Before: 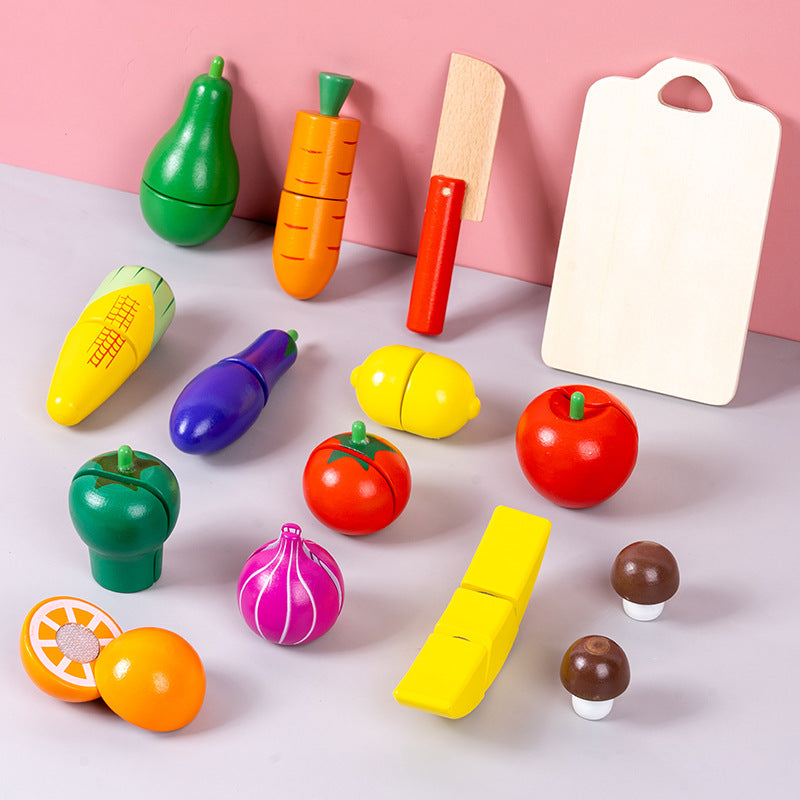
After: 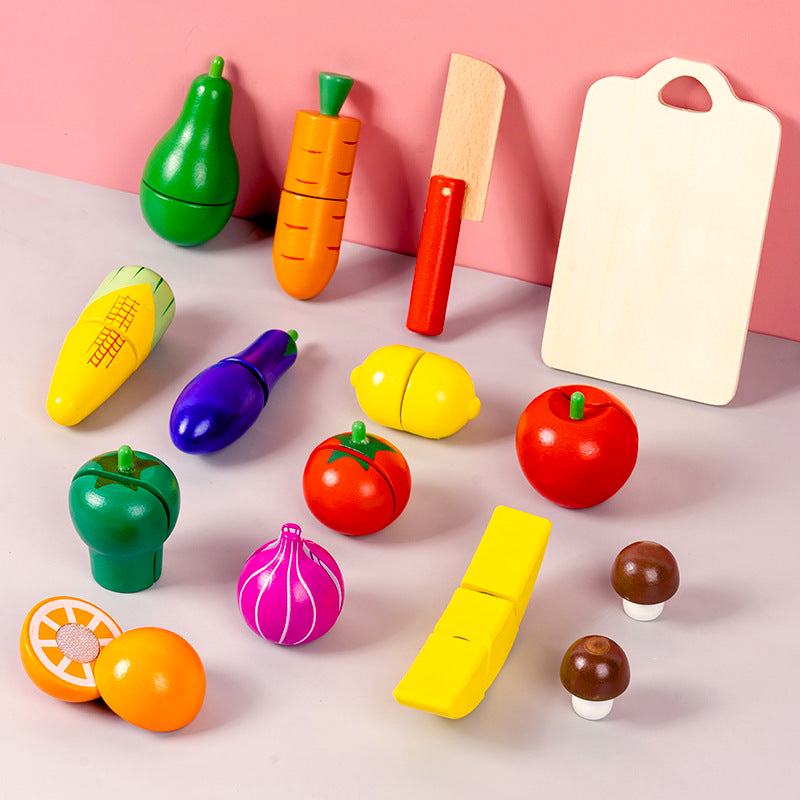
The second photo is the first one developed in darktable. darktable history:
tone equalizer: on, module defaults
color balance rgb: shadows lift › chroma 3%, shadows lift › hue 240.84°, highlights gain › chroma 3%, highlights gain › hue 73.2°, global offset › luminance -0.5%, perceptual saturation grading › global saturation 20%, perceptual saturation grading › highlights -25%, perceptual saturation grading › shadows 50%, global vibrance 25.26%
